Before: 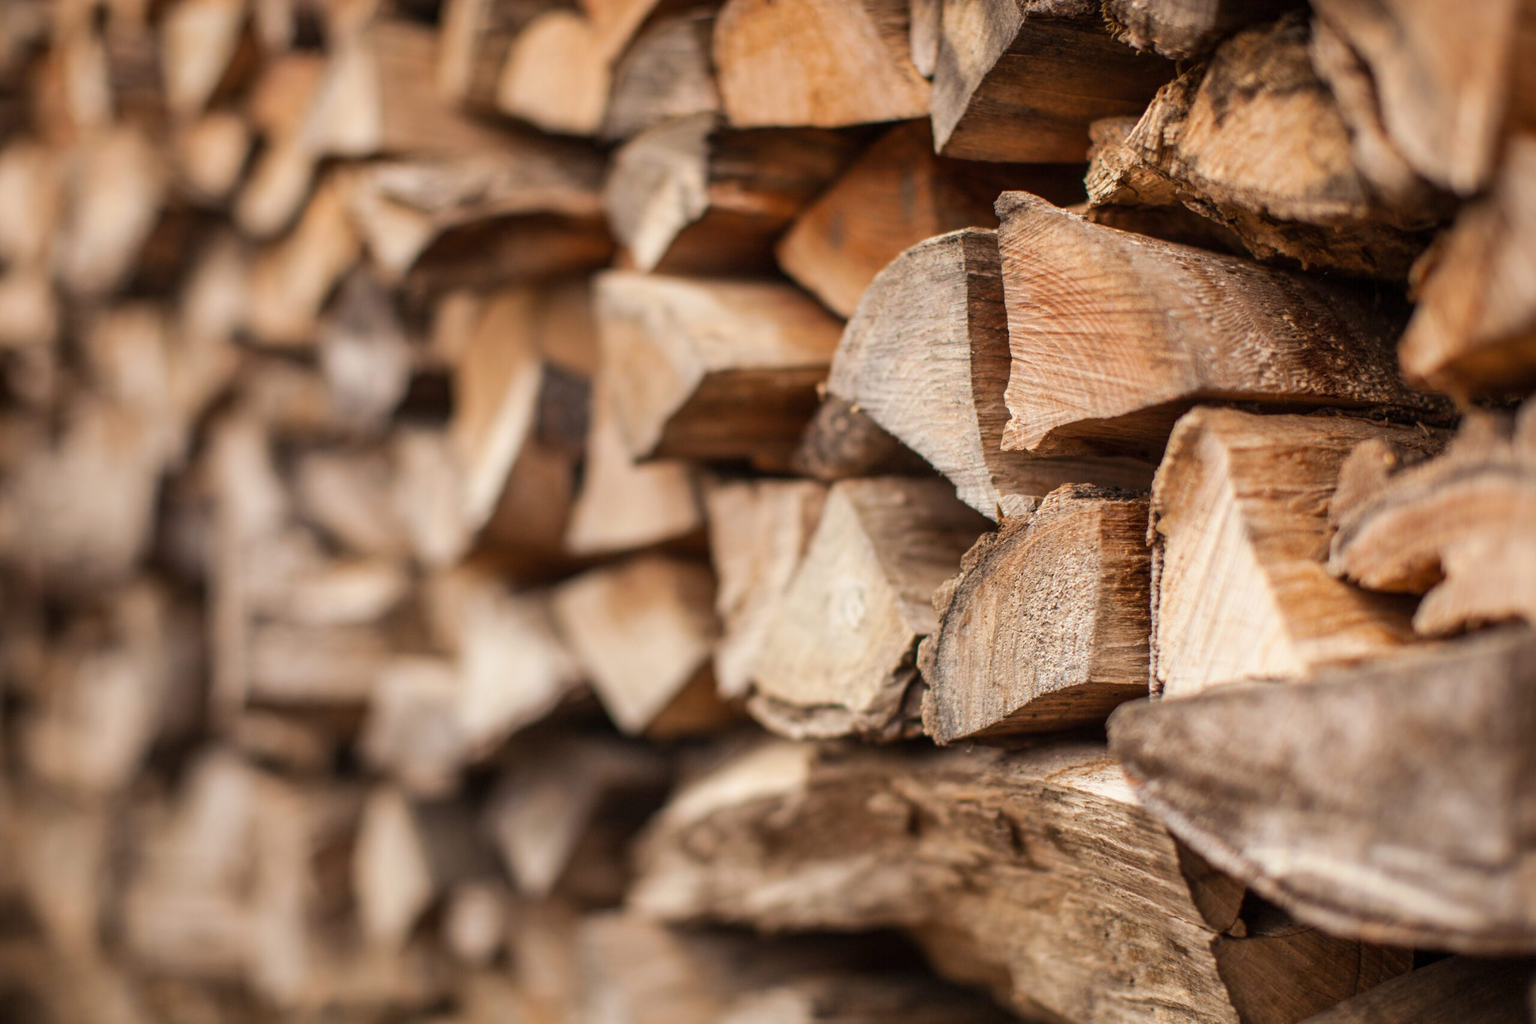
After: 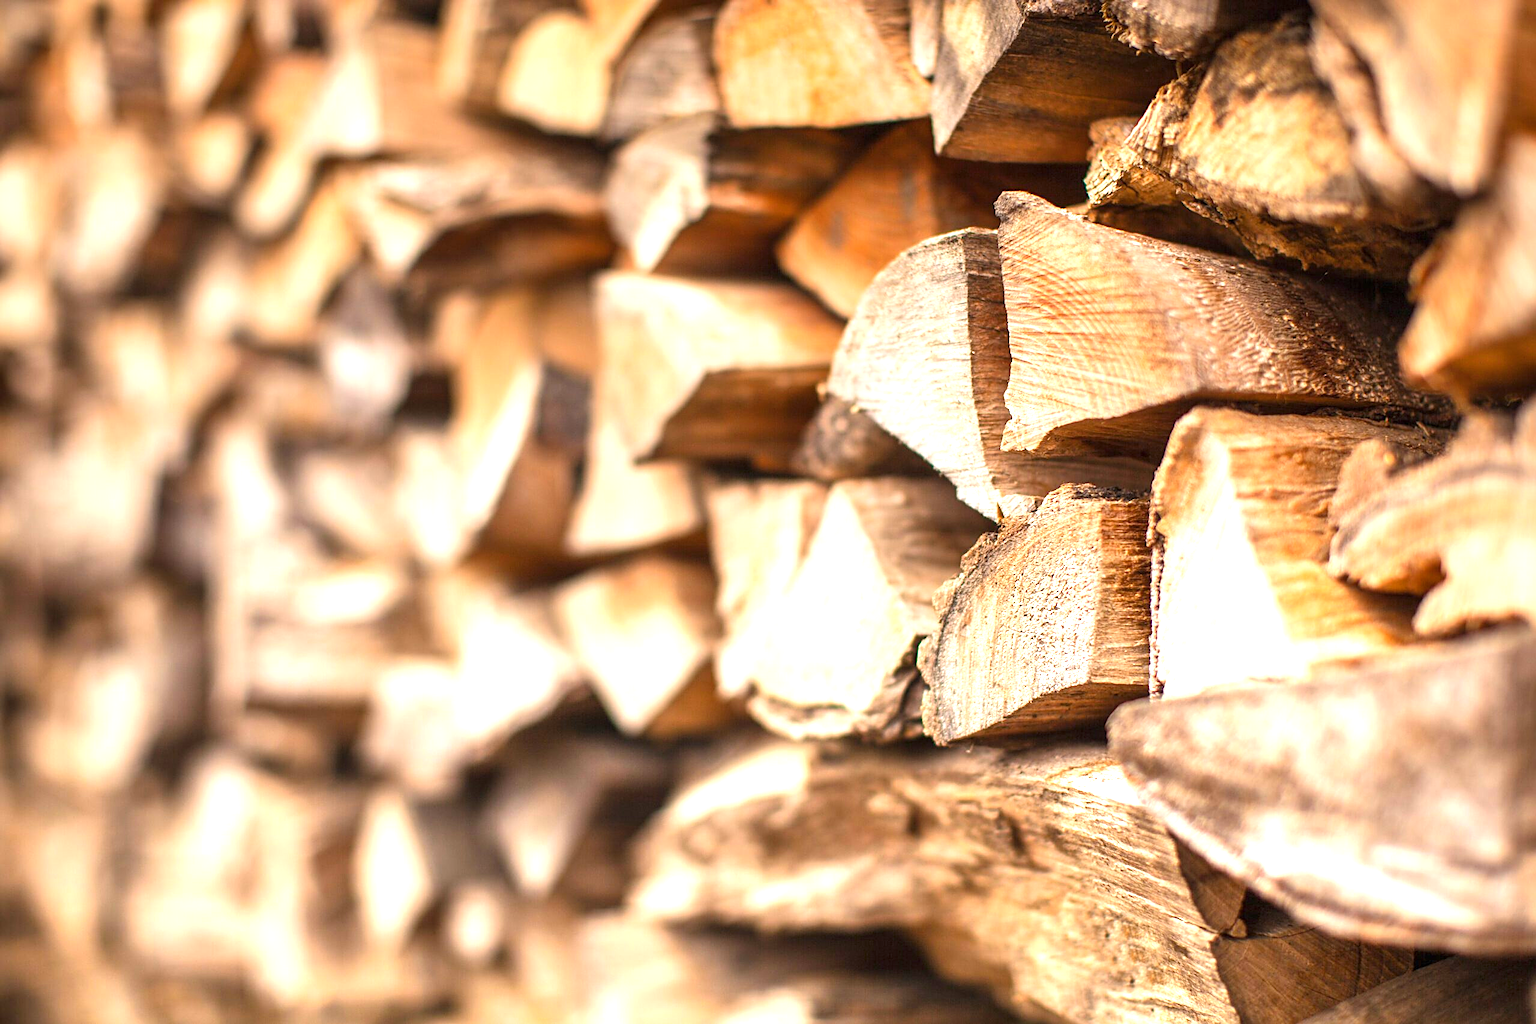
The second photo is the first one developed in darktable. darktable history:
graduated density: rotation 5.63°, offset 76.9
exposure: black level correction 0, exposure 1.741 EV, compensate exposure bias true, compensate highlight preservation false
color balance rgb: perceptual saturation grading › global saturation 10%, global vibrance 10%
sharpen: on, module defaults
